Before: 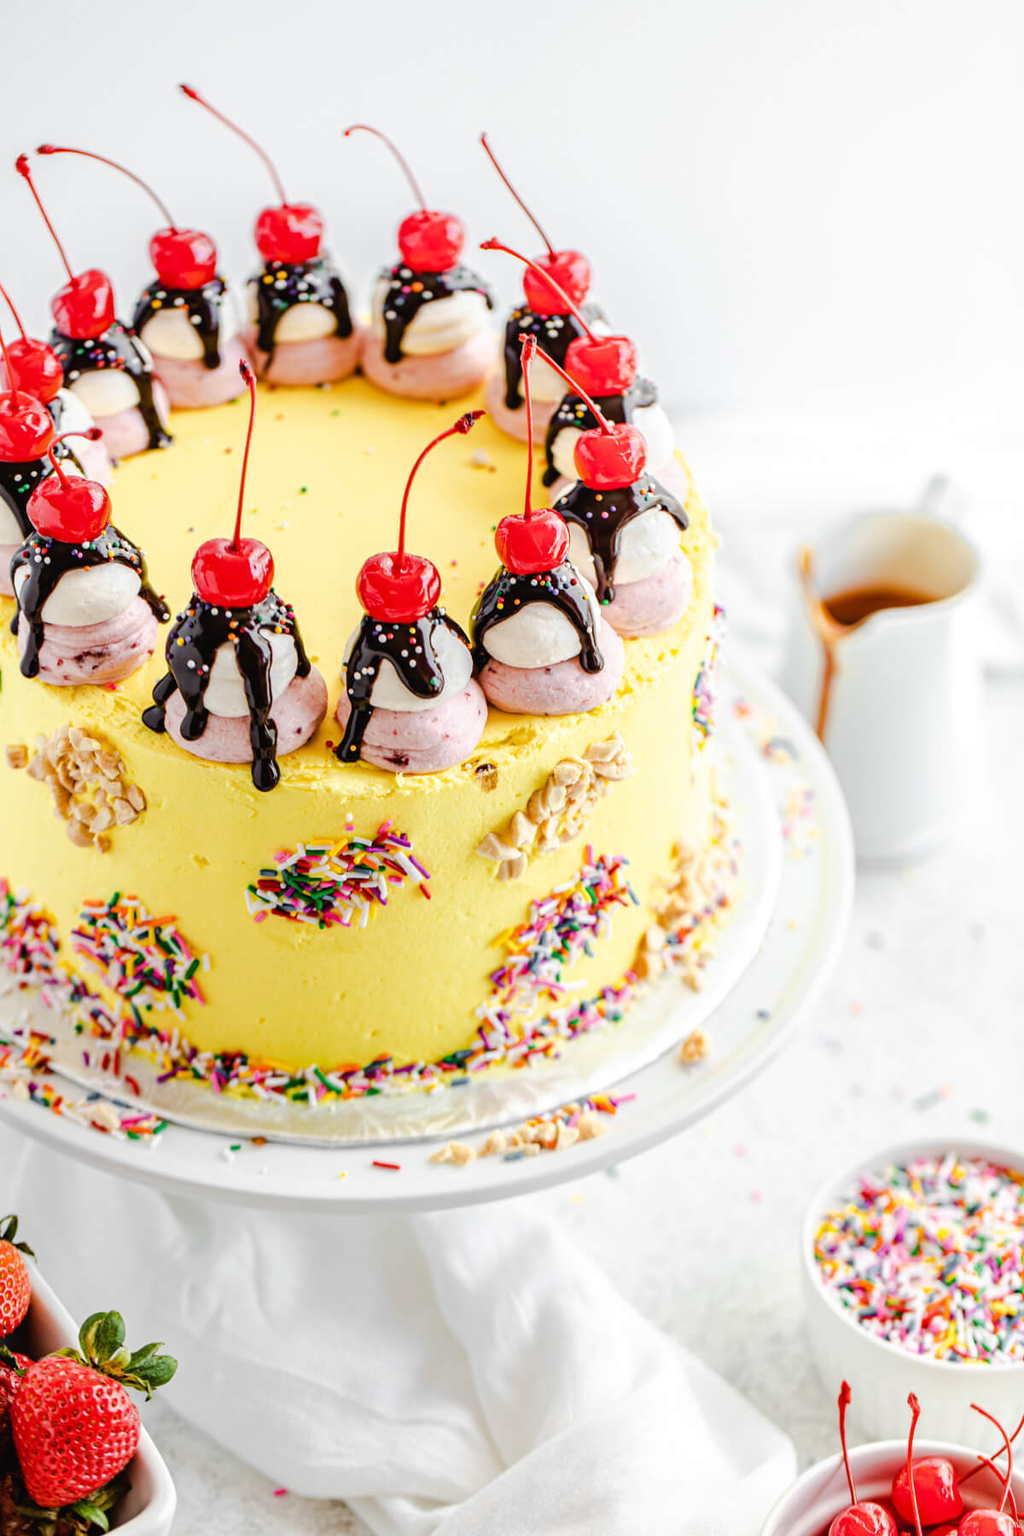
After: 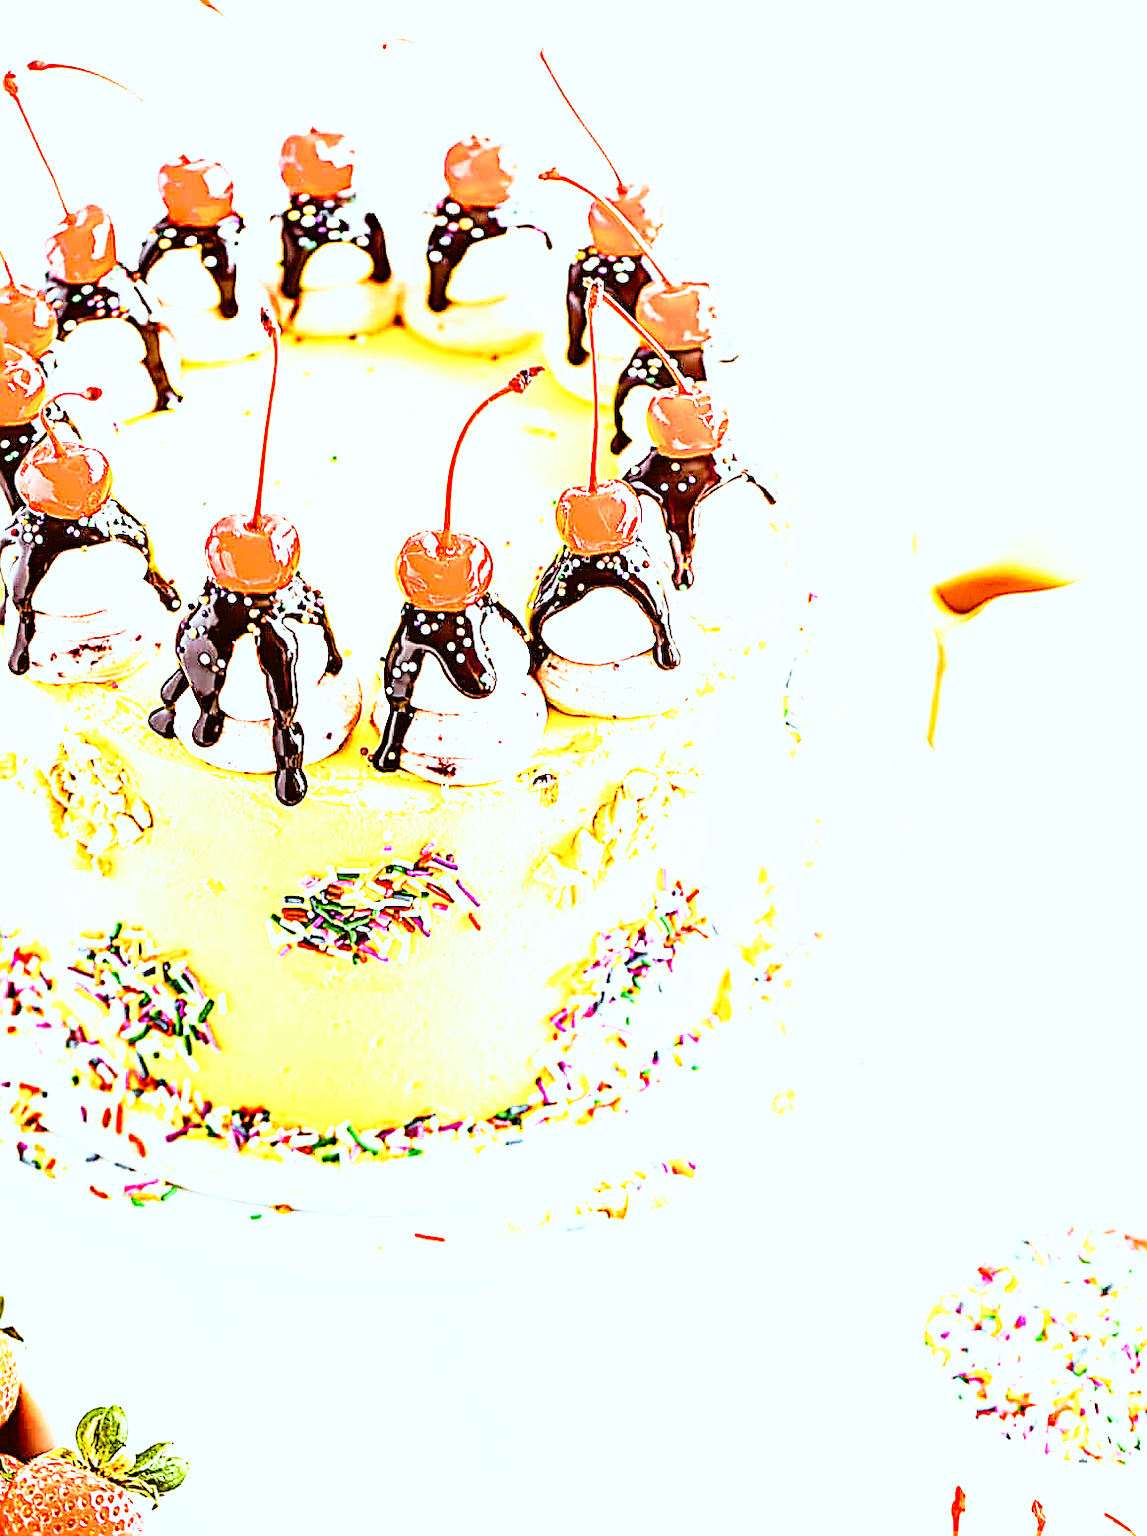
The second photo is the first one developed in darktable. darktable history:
base curve: curves: ch0 [(0, 0) (0.012, 0.01) (0.073, 0.168) (0.31, 0.711) (0.645, 0.957) (1, 1)], preserve colors none
sharpen: amount 1.986
crop: left 1.387%, top 6.096%, right 1.491%, bottom 7.212%
haze removal: strength 0.134, distance 0.25, compatibility mode true, adaptive false
color balance rgb: power › chroma 1.548%, power › hue 27.02°, linear chroma grading › shadows -7.882%, linear chroma grading › global chroma 9.687%, perceptual saturation grading › global saturation 0.7%
color correction: highlights a* -5.07, highlights b* -4.42, shadows a* 3.97, shadows b* 4.48
exposure: black level correction 0, exposure 1.2 EV, compensate highlight preservation false
